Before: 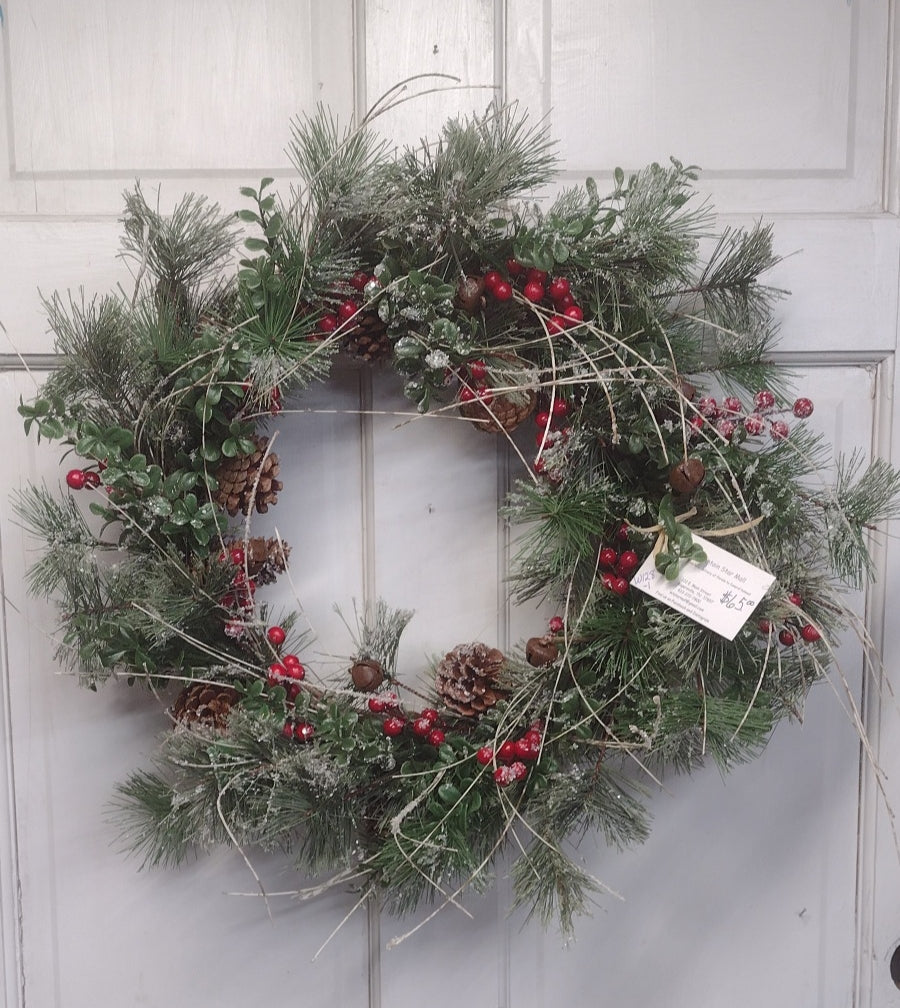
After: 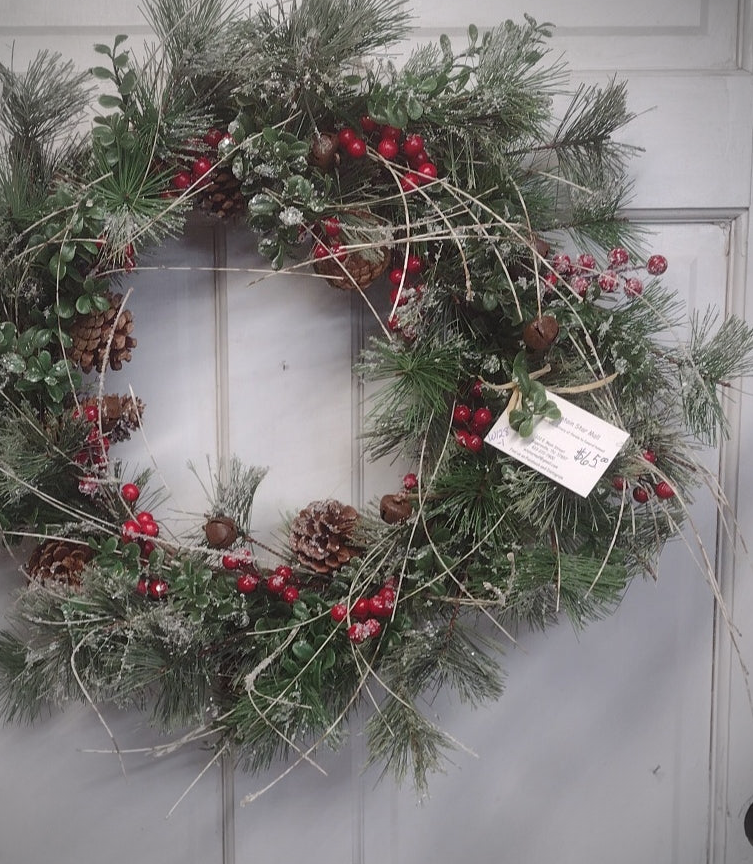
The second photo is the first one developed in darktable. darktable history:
vignetting: on, module defaults
crop: left 16.315%, top 14.246%
